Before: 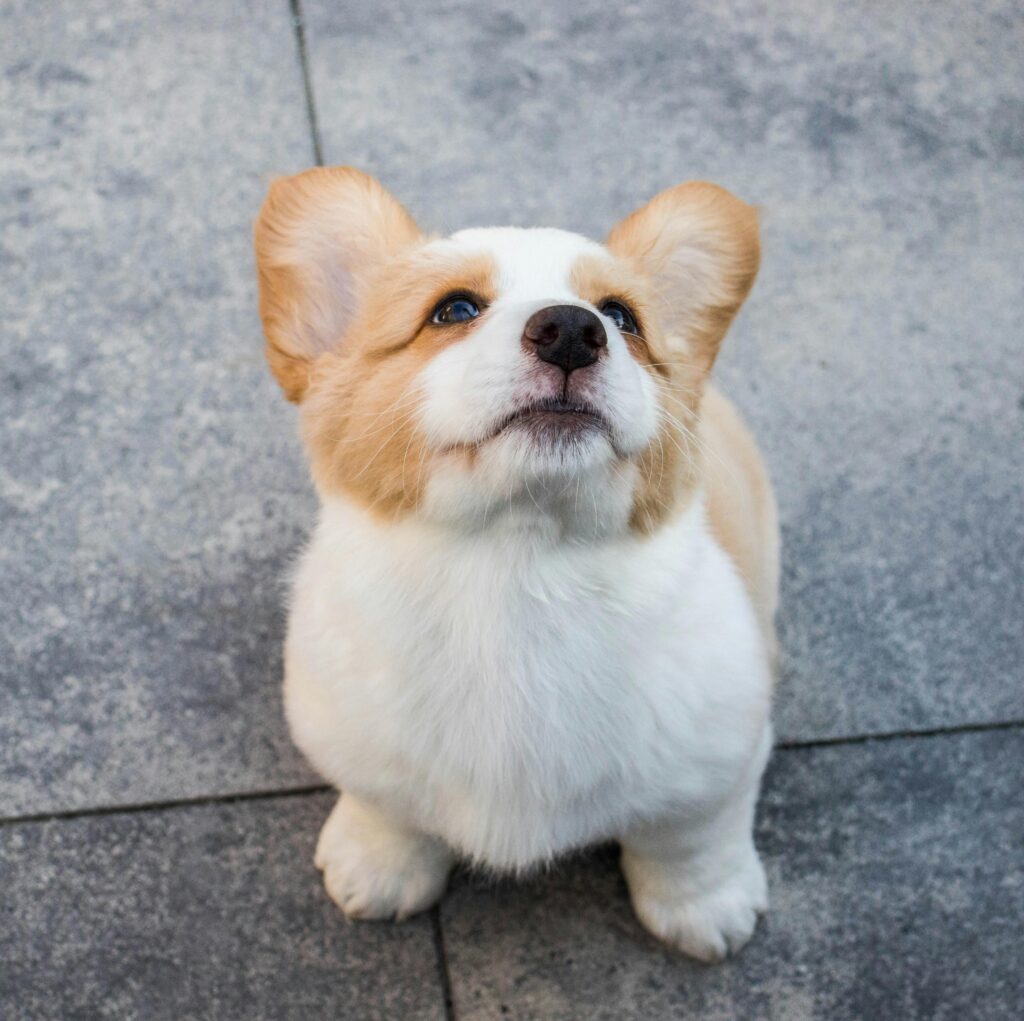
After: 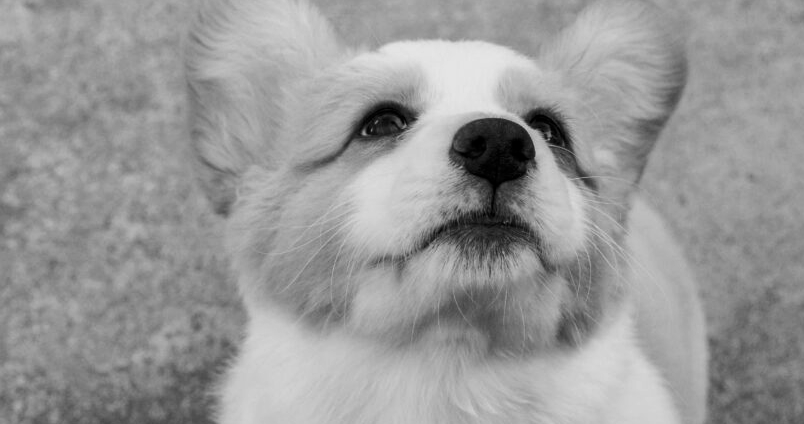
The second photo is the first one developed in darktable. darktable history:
monochrome: on, module defaults
crop: left 7.036%, top 18.398%, right 14.379%, bottom 40.043%
exposure: black level correction 0.001, exposure -0.2 EV, compensate highlight preservation false
contrast brightness saturation: contrast 0.07, brightness -0.13, saturation 0.06
white balance: red 1.123, blue 0.83
